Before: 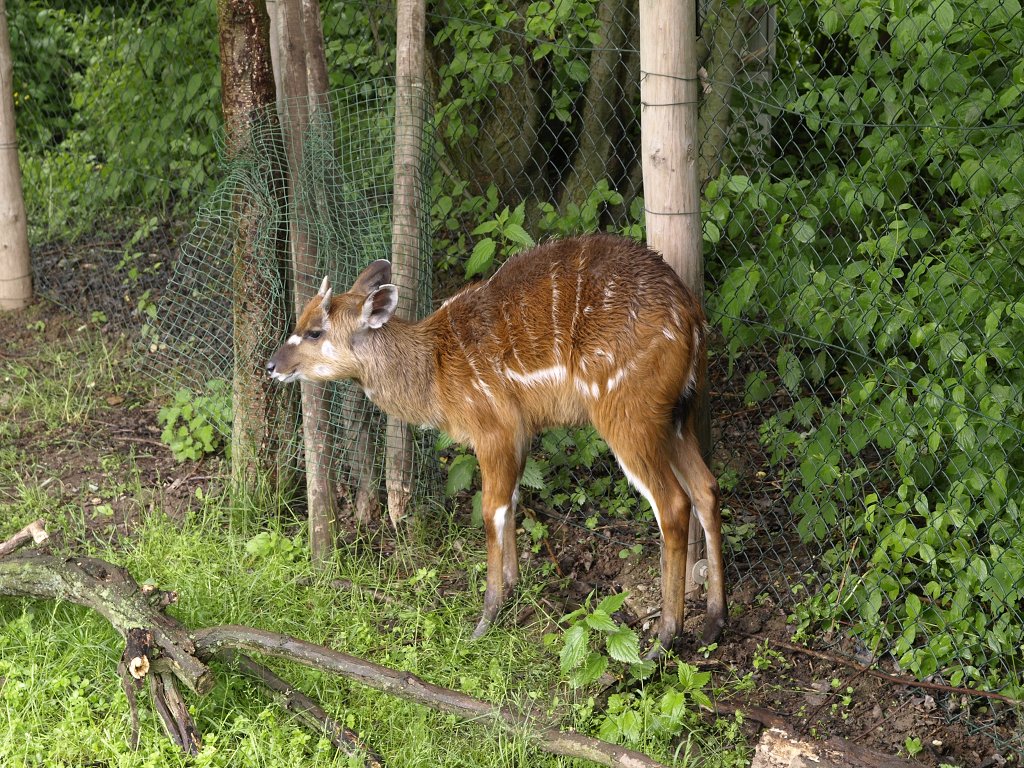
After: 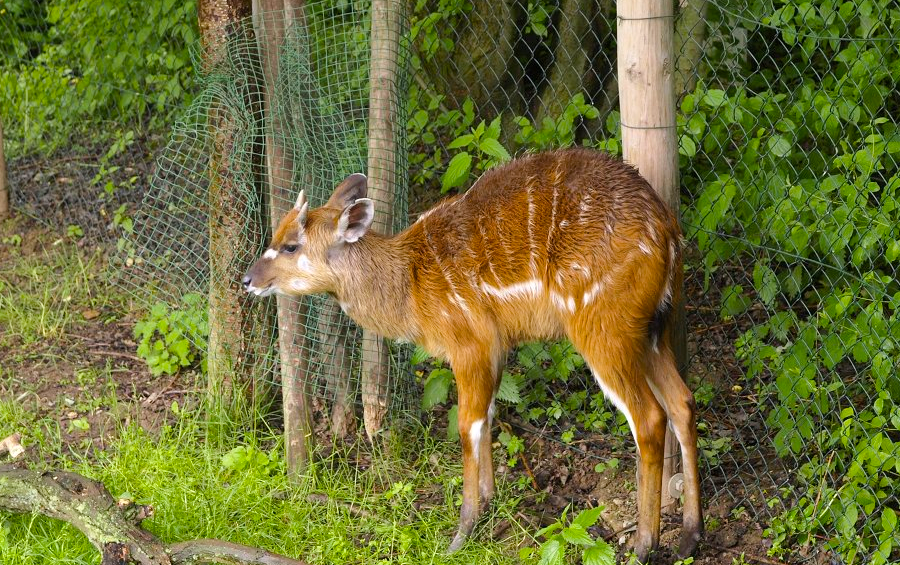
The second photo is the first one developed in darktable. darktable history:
crop and rotate: left 2.425%, top 11.305%, right 9.6%, bottom 15.08%
color balance rgb: perceptual saturation grading › global saturation 25%, perceptual brilliance grading › mid-tones 10%, perceptual brilliance grading › shadows 15%, global vibrance 20%
